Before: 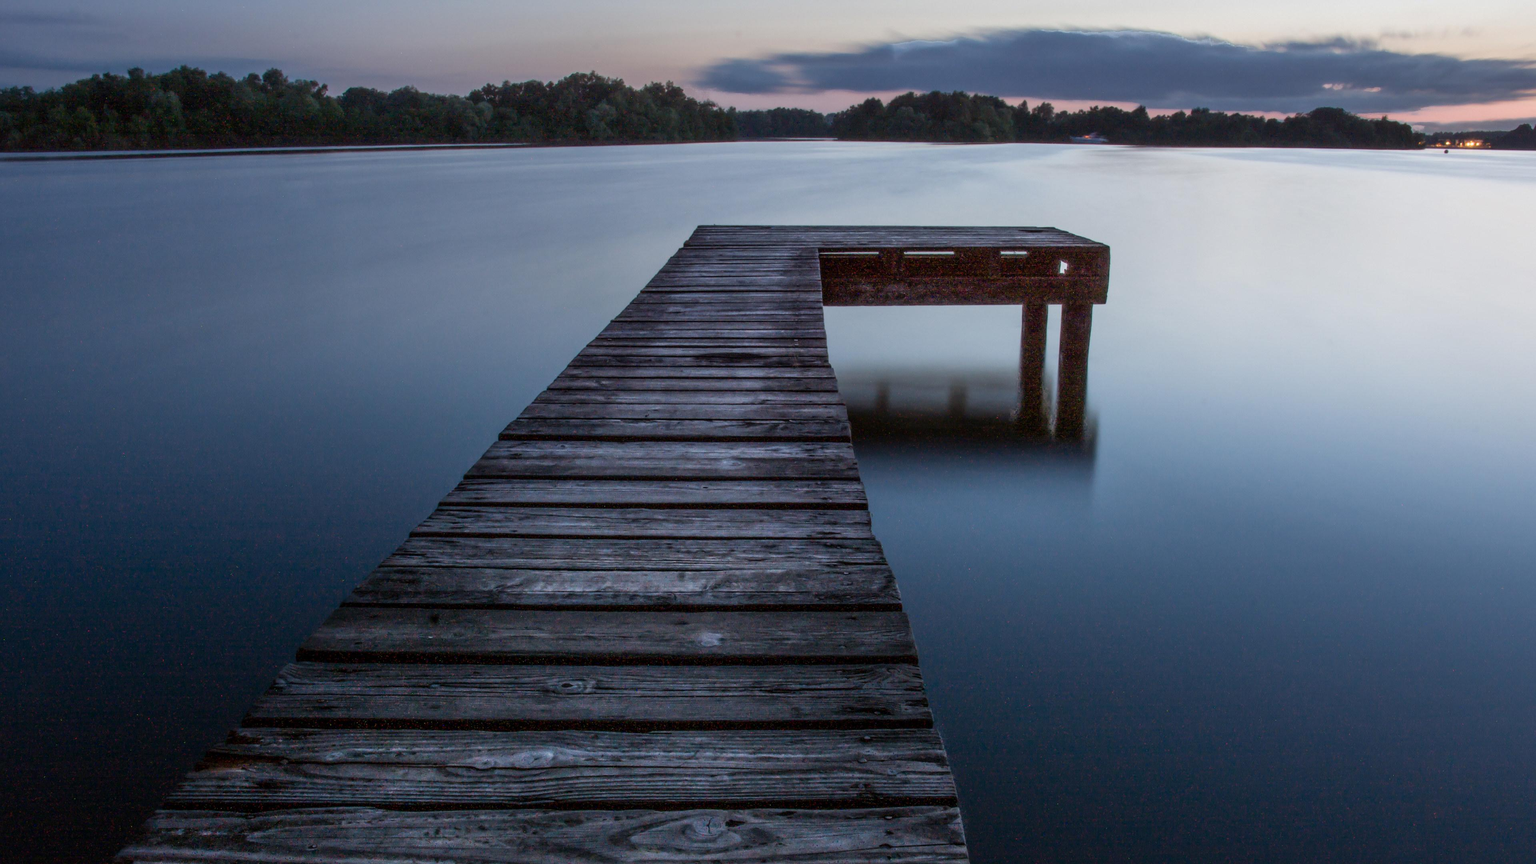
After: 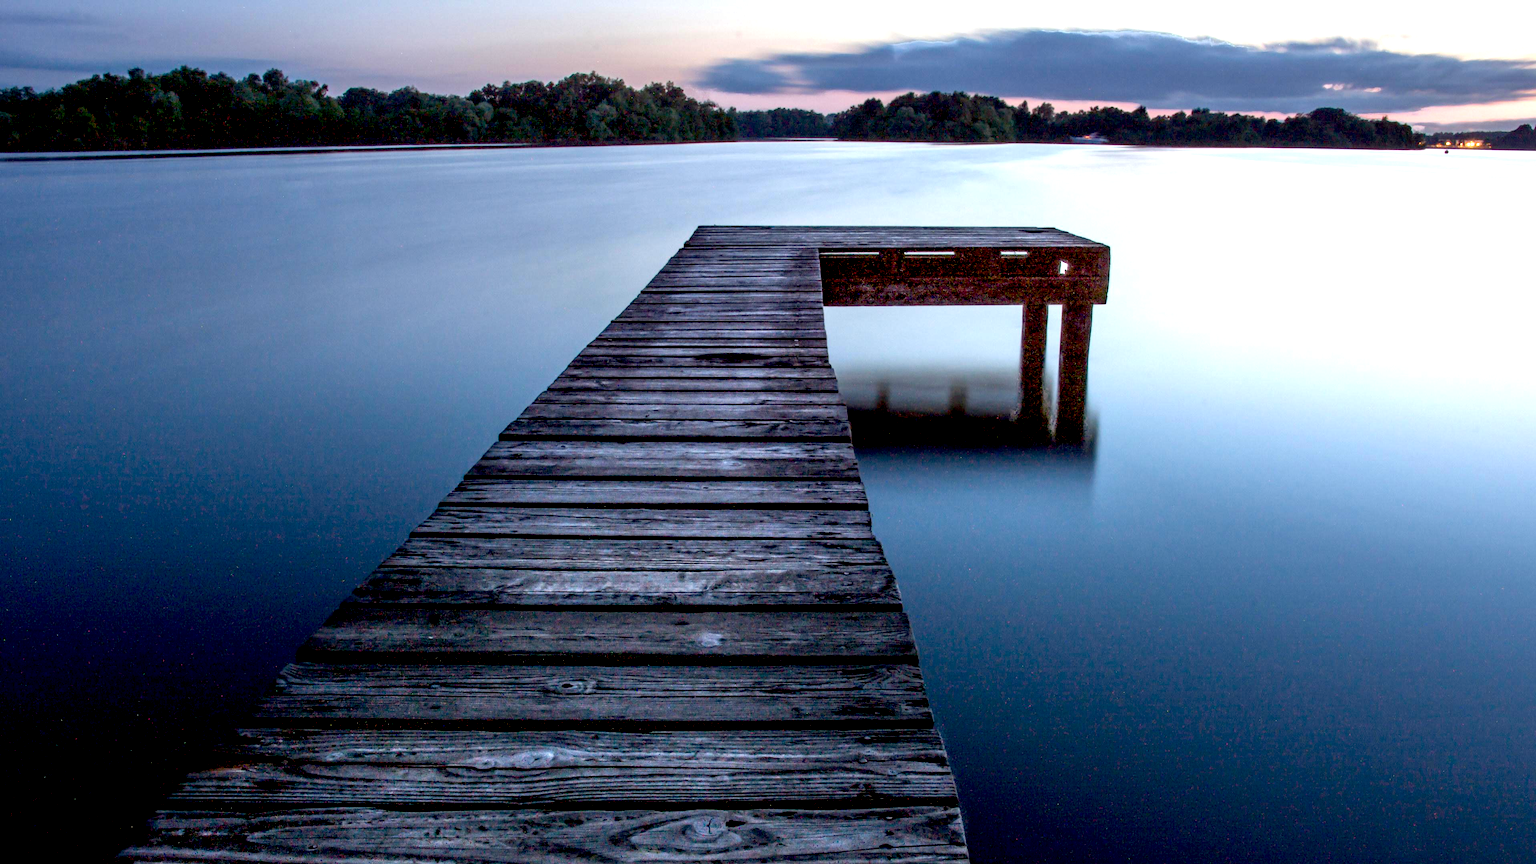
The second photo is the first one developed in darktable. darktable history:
white balance: emerald 1
exposure: black level correction 0.011, exposure 1.088 EV, compensate exposure bias true, compensate highlight preservation false
haze removal: compatibility mode true, adaptive false
